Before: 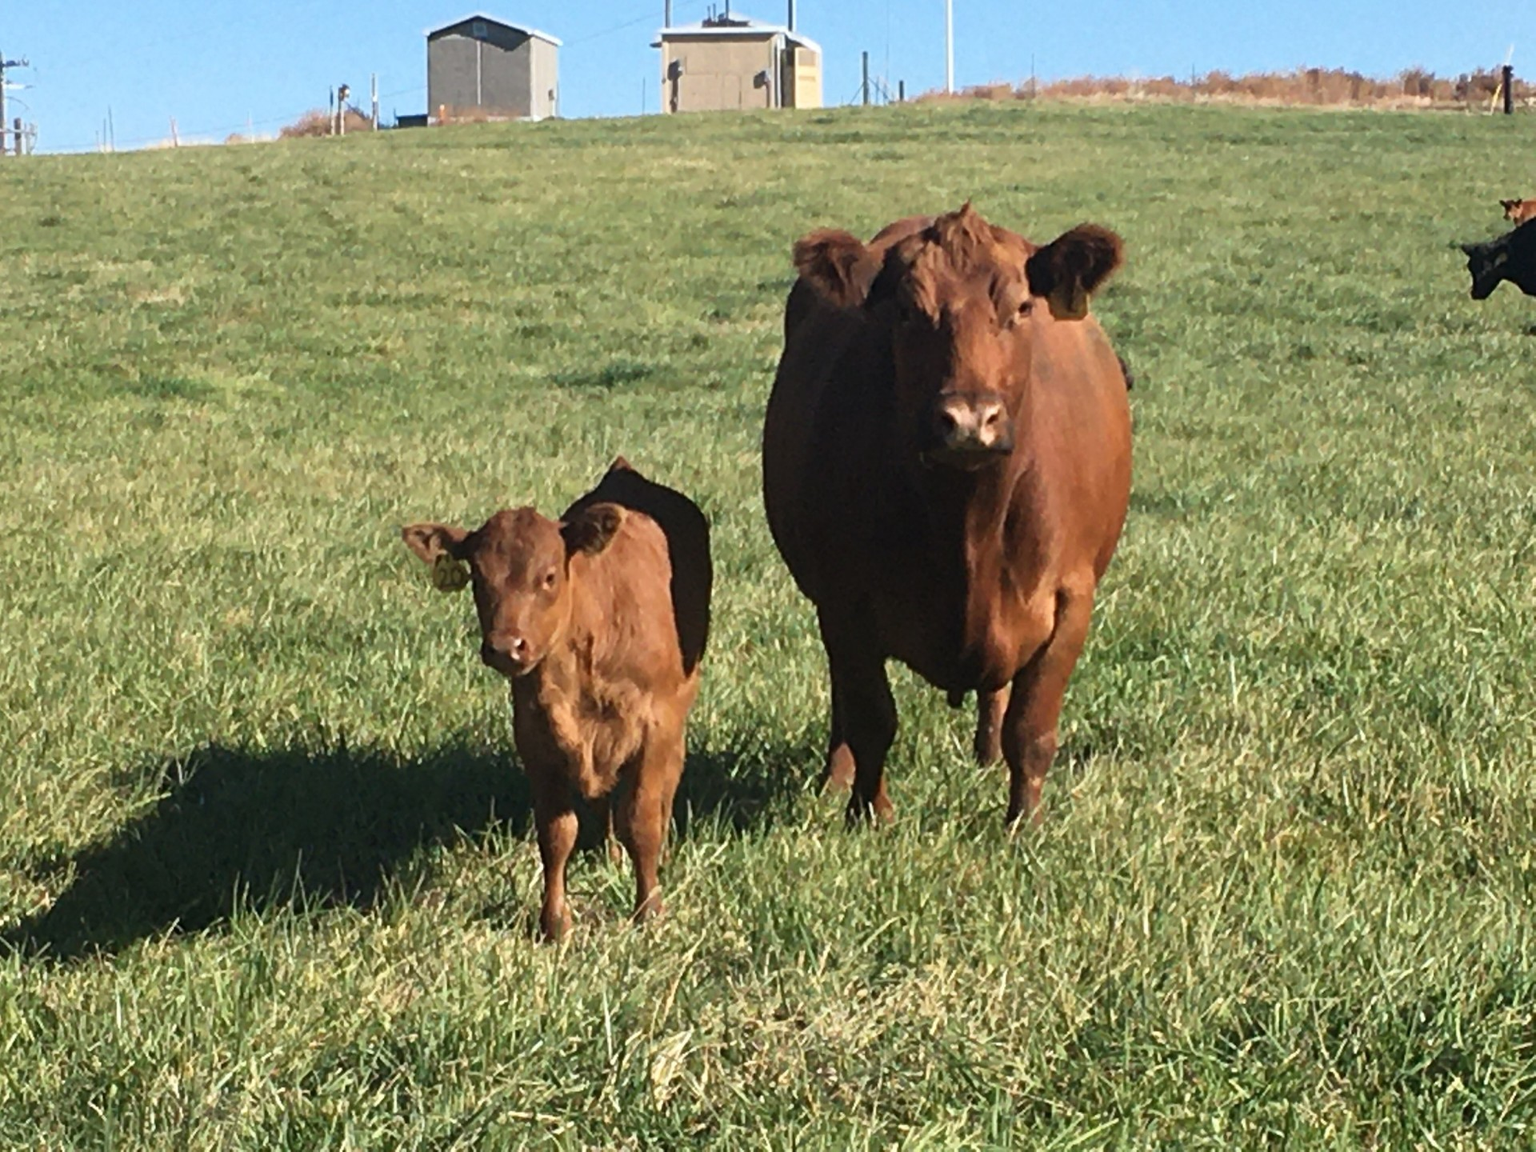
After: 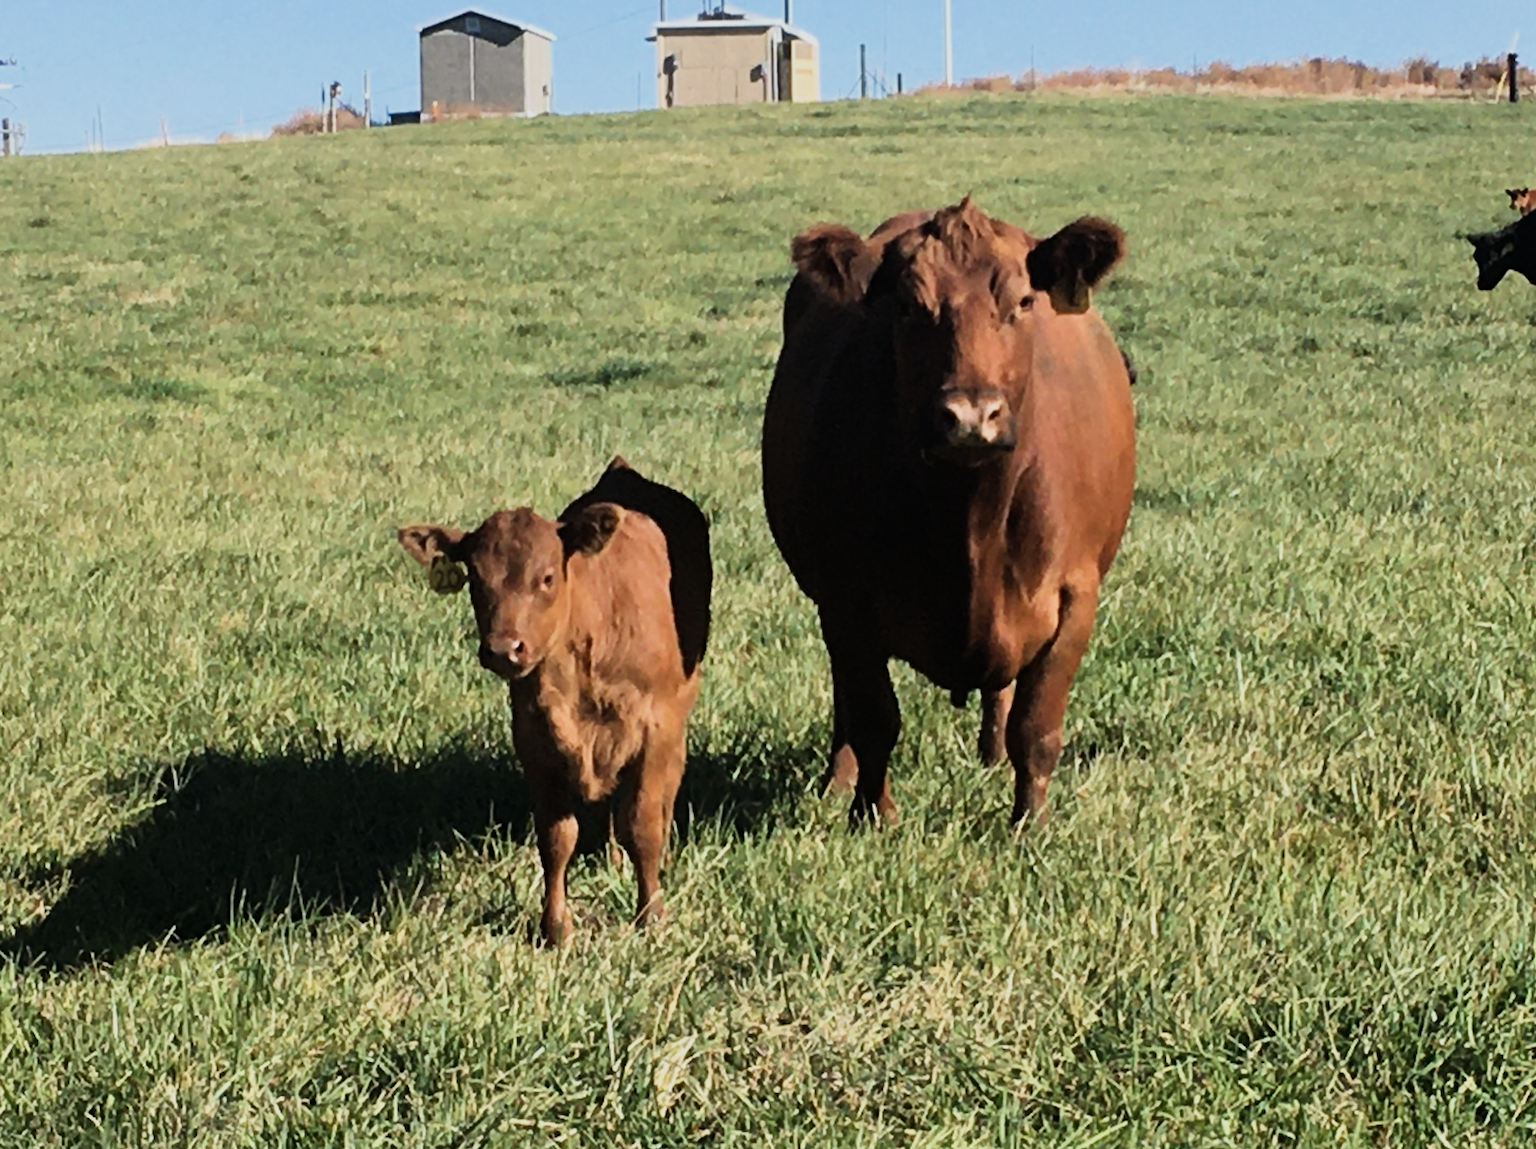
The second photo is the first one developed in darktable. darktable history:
rotate and perspective: rotation -0.45°, automatic cropping original format, crop left 0.008, crop right 0.992, crop top 0.012, crop bottom 0.988
filmic rgb: black relative exposure -7.5 EV, white relative exposure 5 EV, hardness 3.31, contrast 1.3, contrast in shadows safe
